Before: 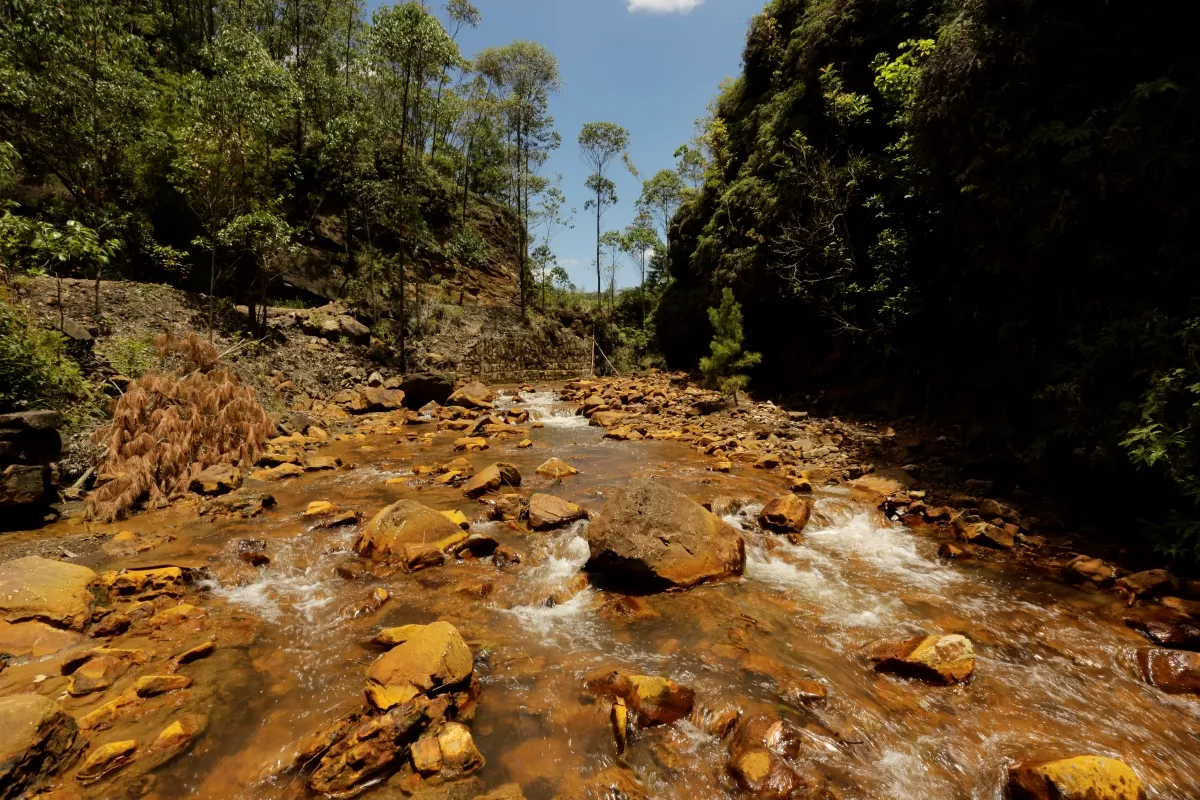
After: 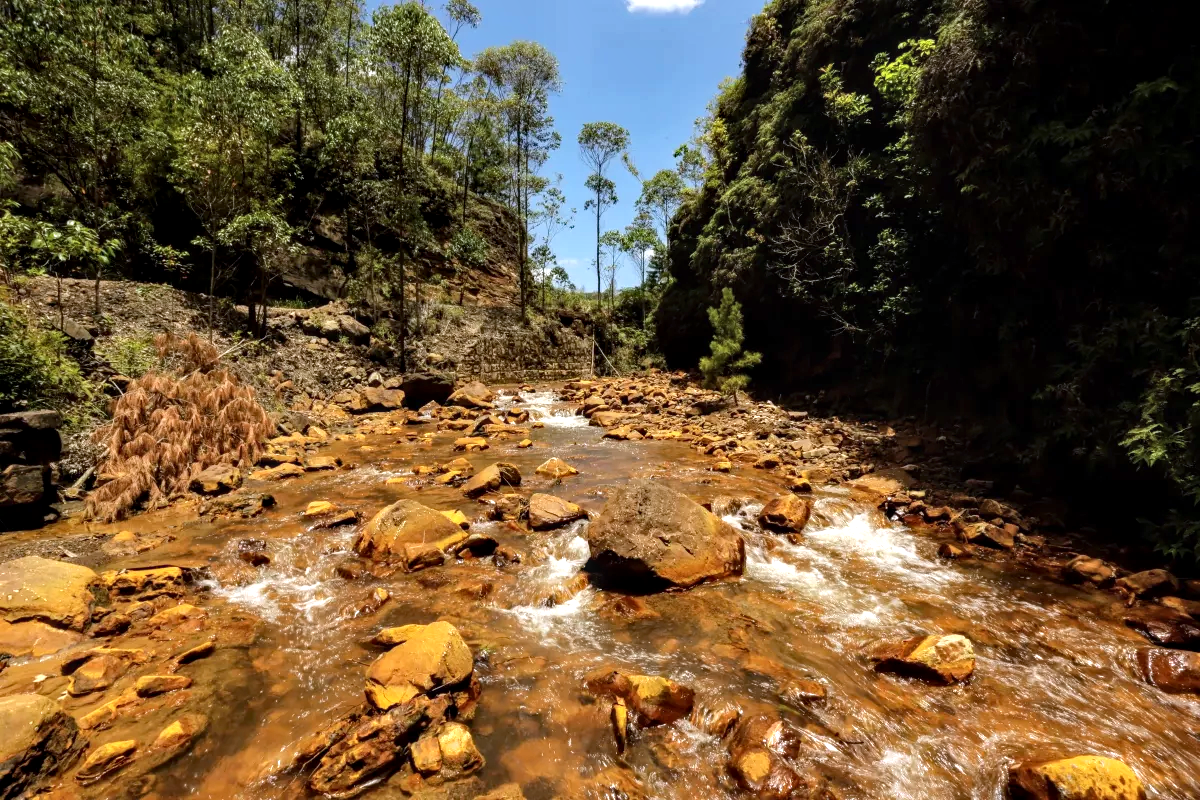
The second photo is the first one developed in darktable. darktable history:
exposure: exposure 0.6 EV, compensate highlight preservation false
color calibration: illuminant as shot in camera, x 0.358, y 0.373, temperature 4628.91 K
local contrast: on, module defaults
haze removal: compatibility mode true, adaptive false
